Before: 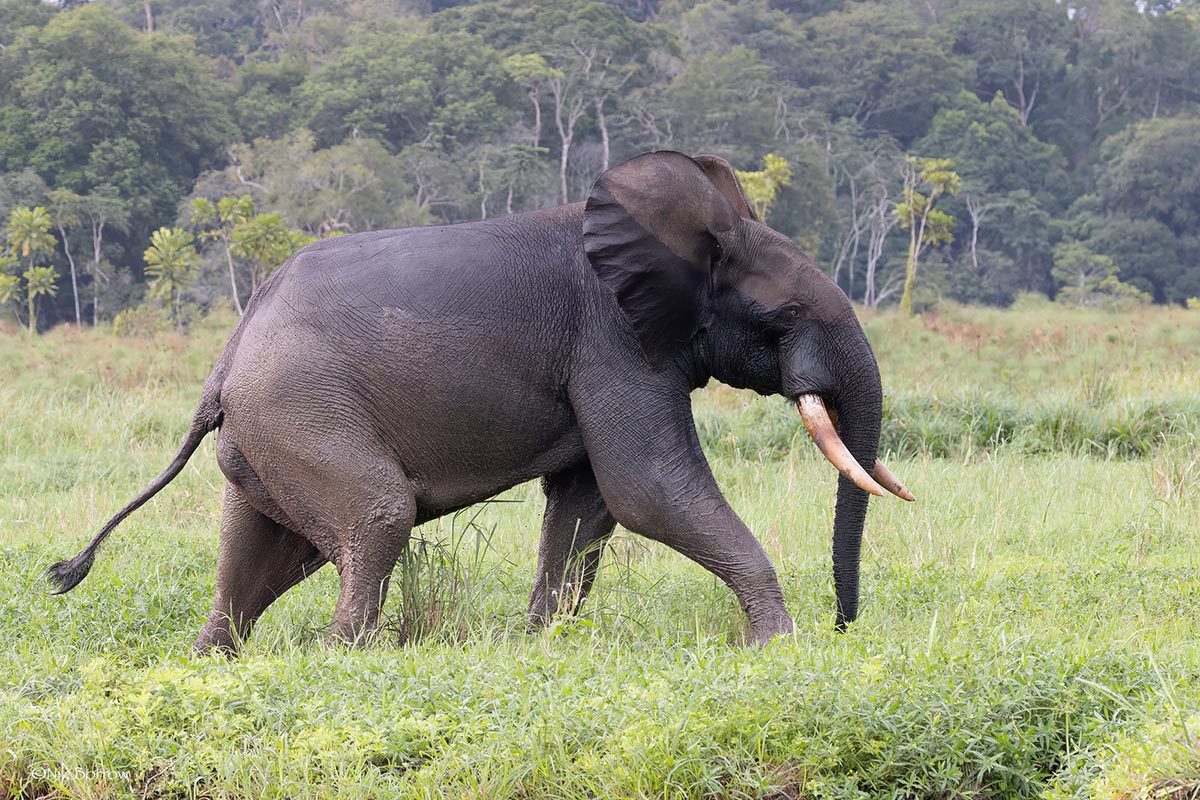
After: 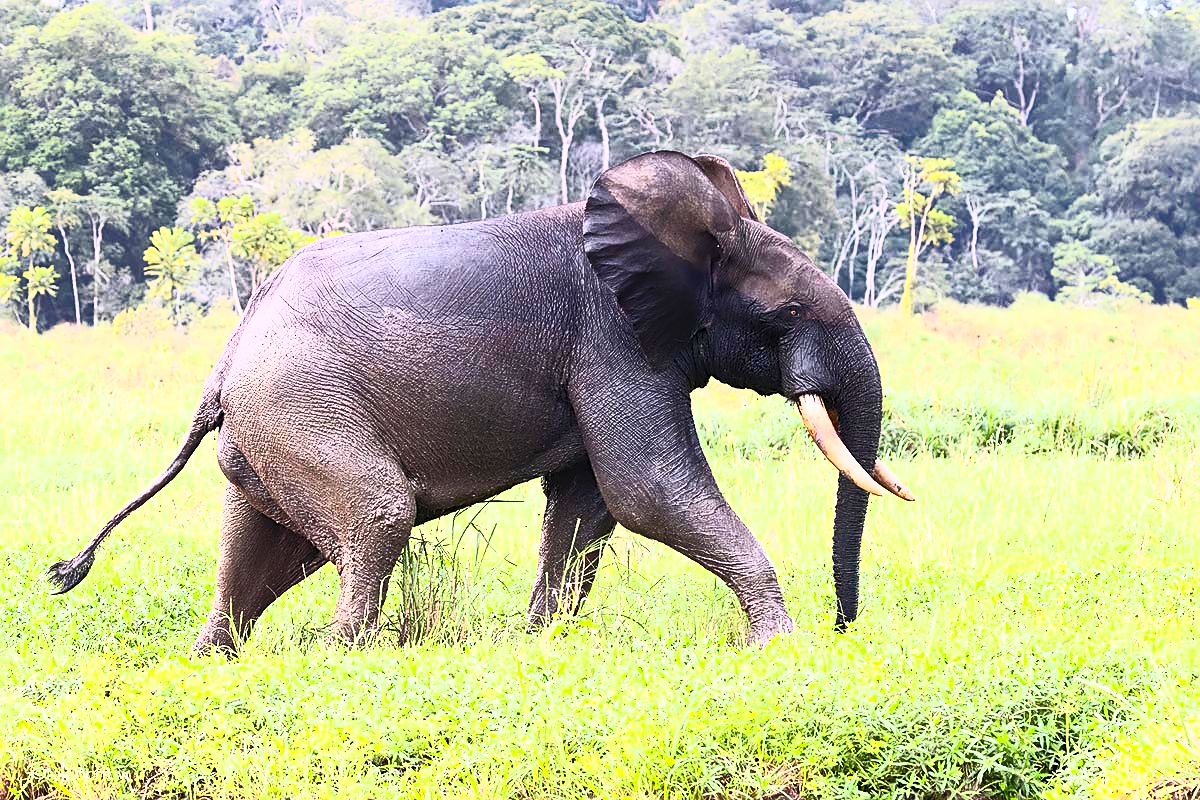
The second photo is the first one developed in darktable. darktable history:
sharpen: on, module defaults
contrast brightness saturation: contrast 0.82, brightness 0.603, saturation 0.599
